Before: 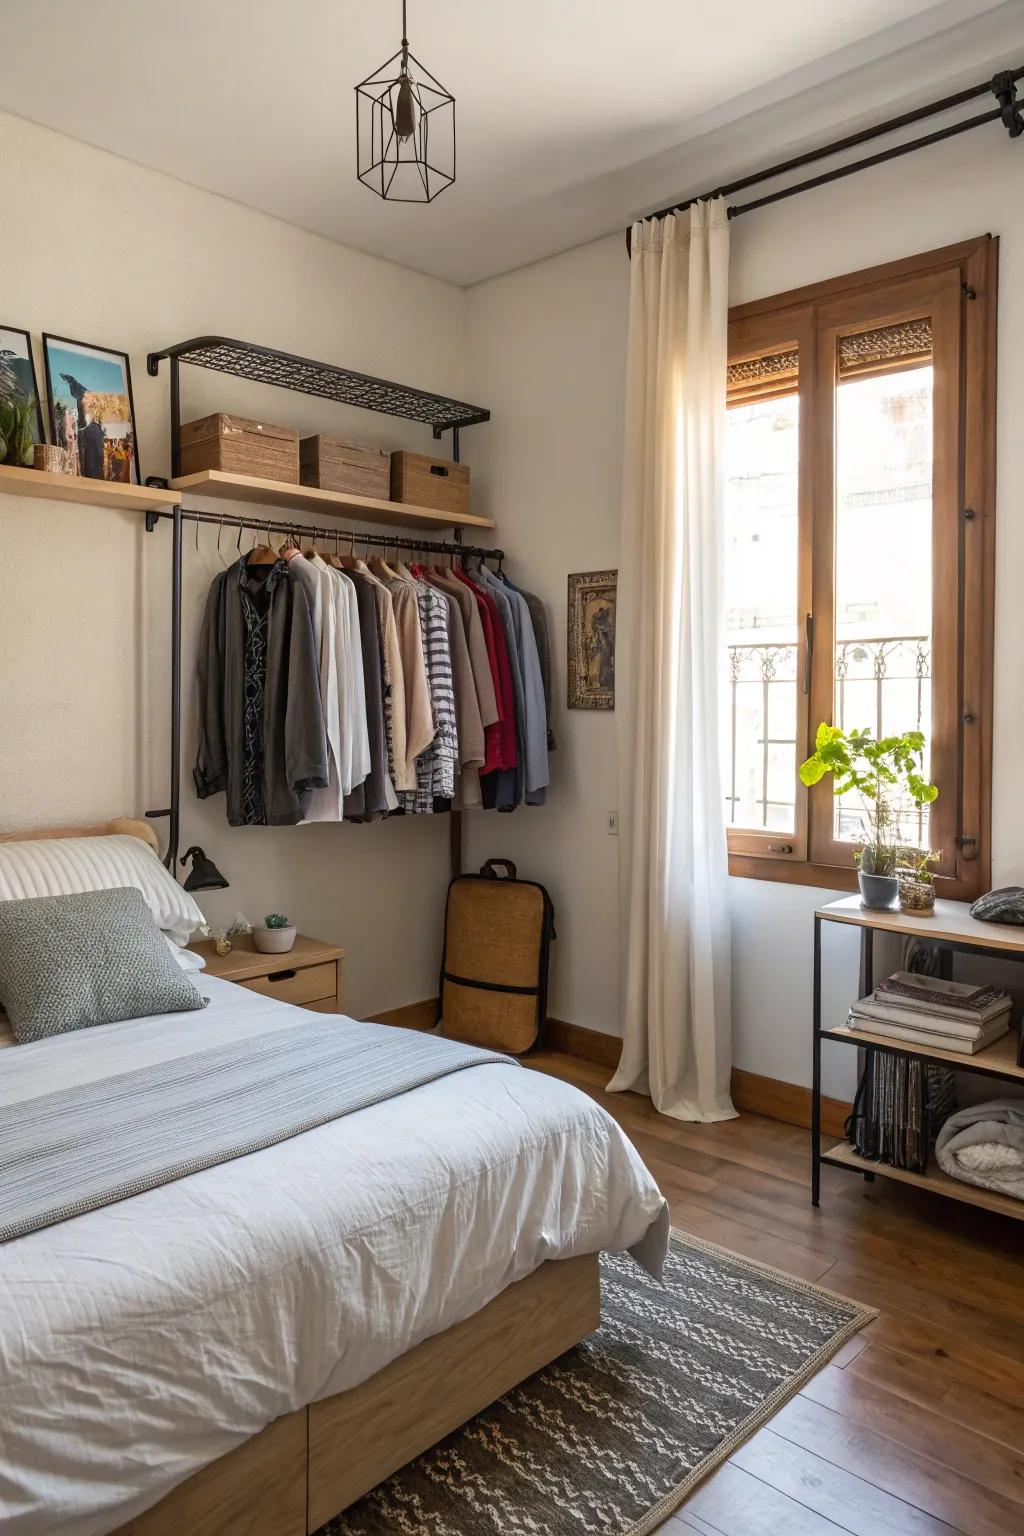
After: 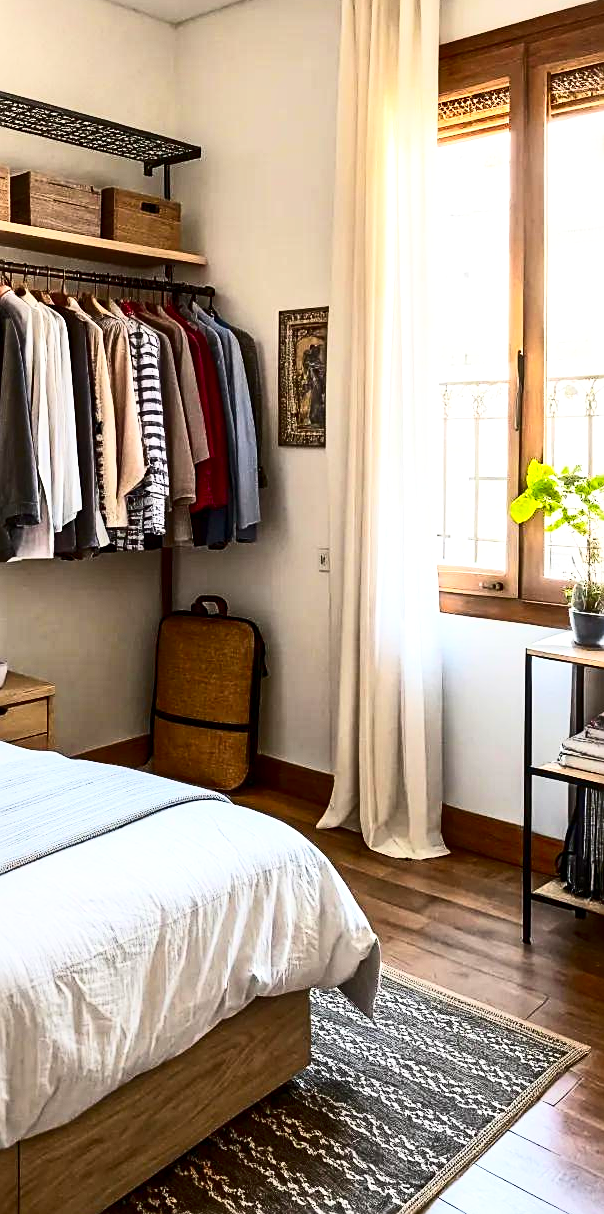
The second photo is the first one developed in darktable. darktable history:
sharpen: on, module defaults
crop and rotate: left 28.237%, top 17.177%, right 12.763%, bottom 3.727%
local contrast: mode bilateral grid, contrast 19, coarseness 50, detail 119%, midtone range 0.2
contrast brightness saturation: contrast 0.404, brightness 0.053, saturation 0.257
base curve: curves: ch0 [(0, 0) (0.688, 0.865) (1, 1)], preserve colors none
